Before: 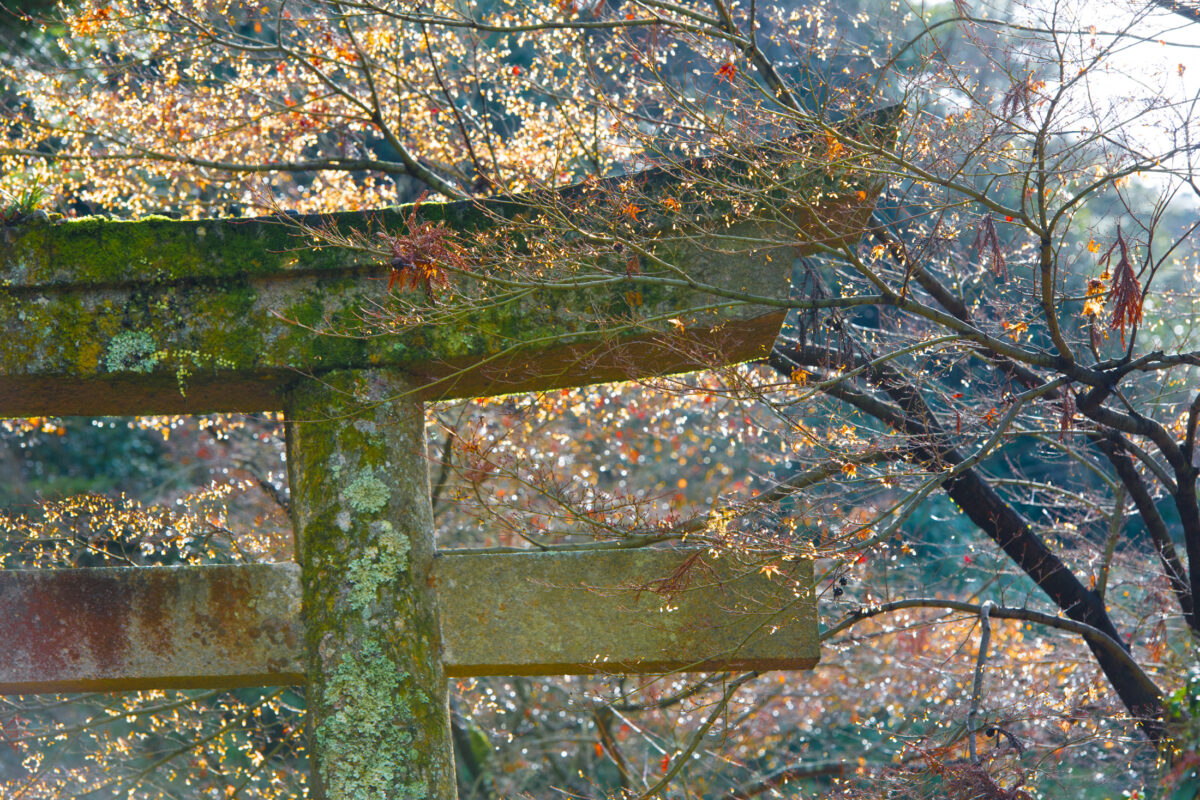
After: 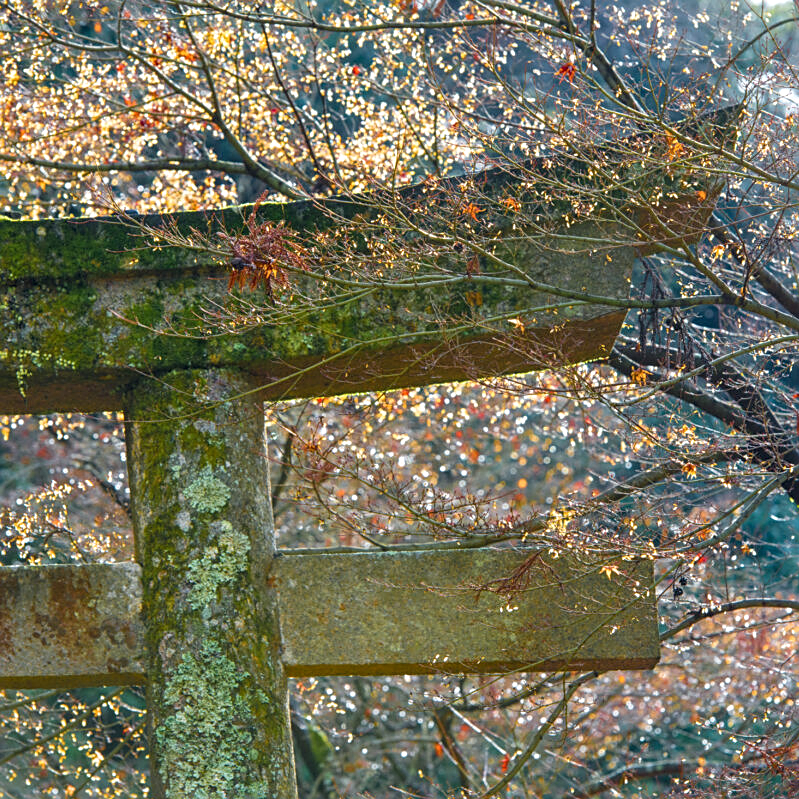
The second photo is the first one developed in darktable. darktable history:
color balance: mode lift, gamma, gain (sRGB)
crop and rotate: left 13.342%, right 19.991%
local contrast: on, module defaults
sharpen: on, module defaults
